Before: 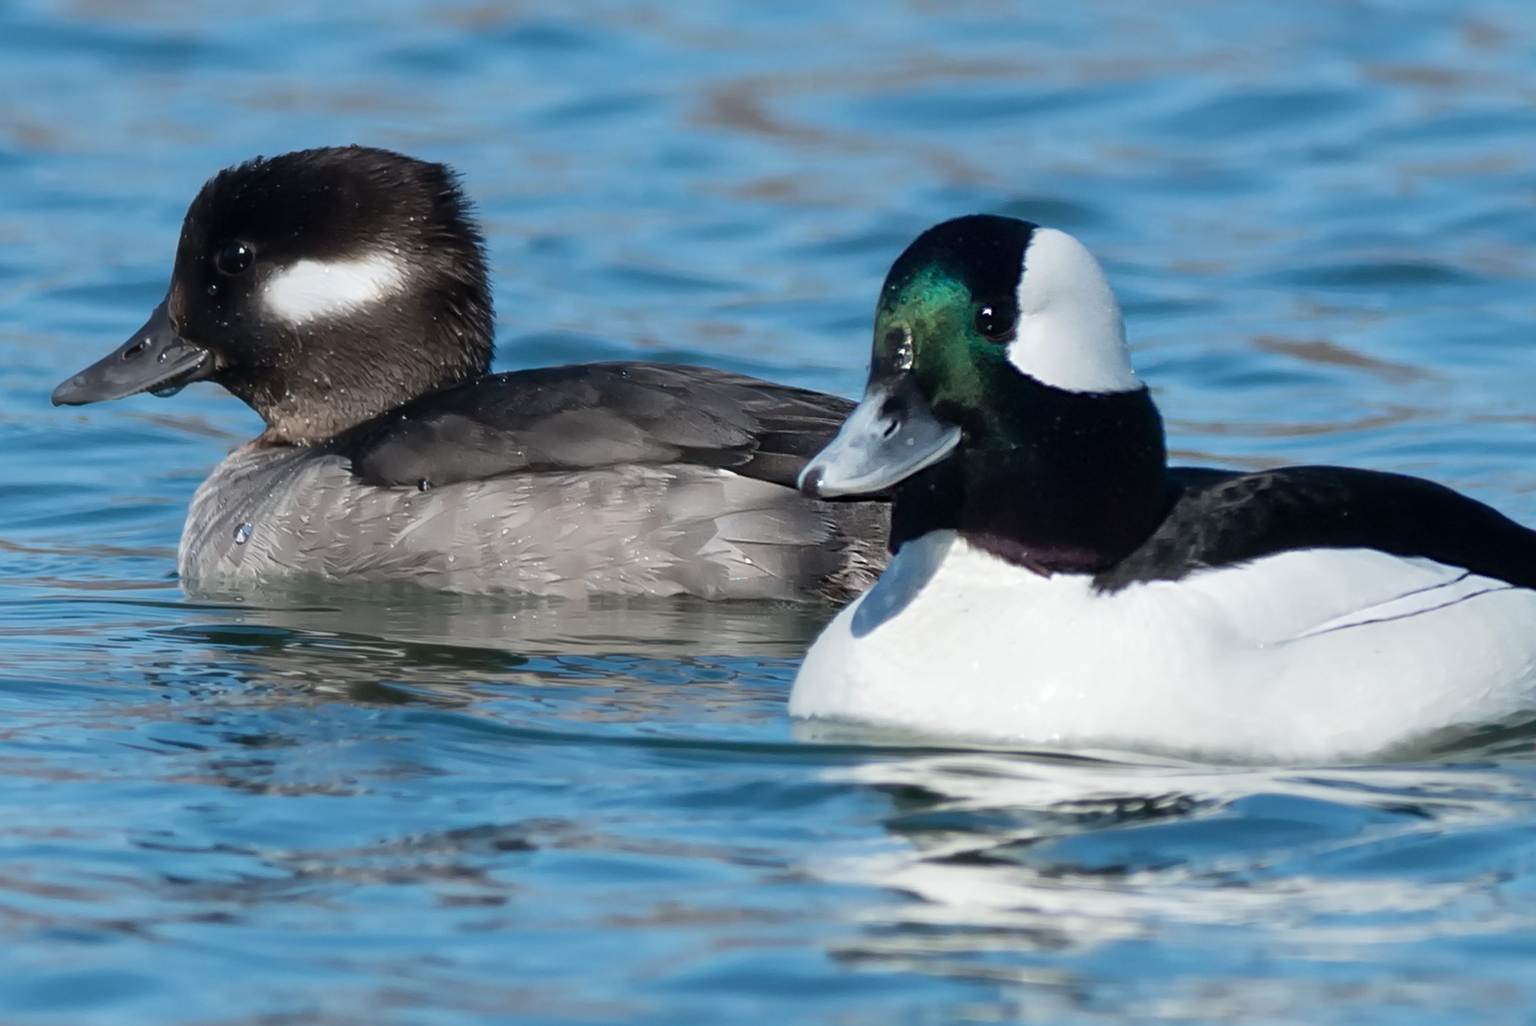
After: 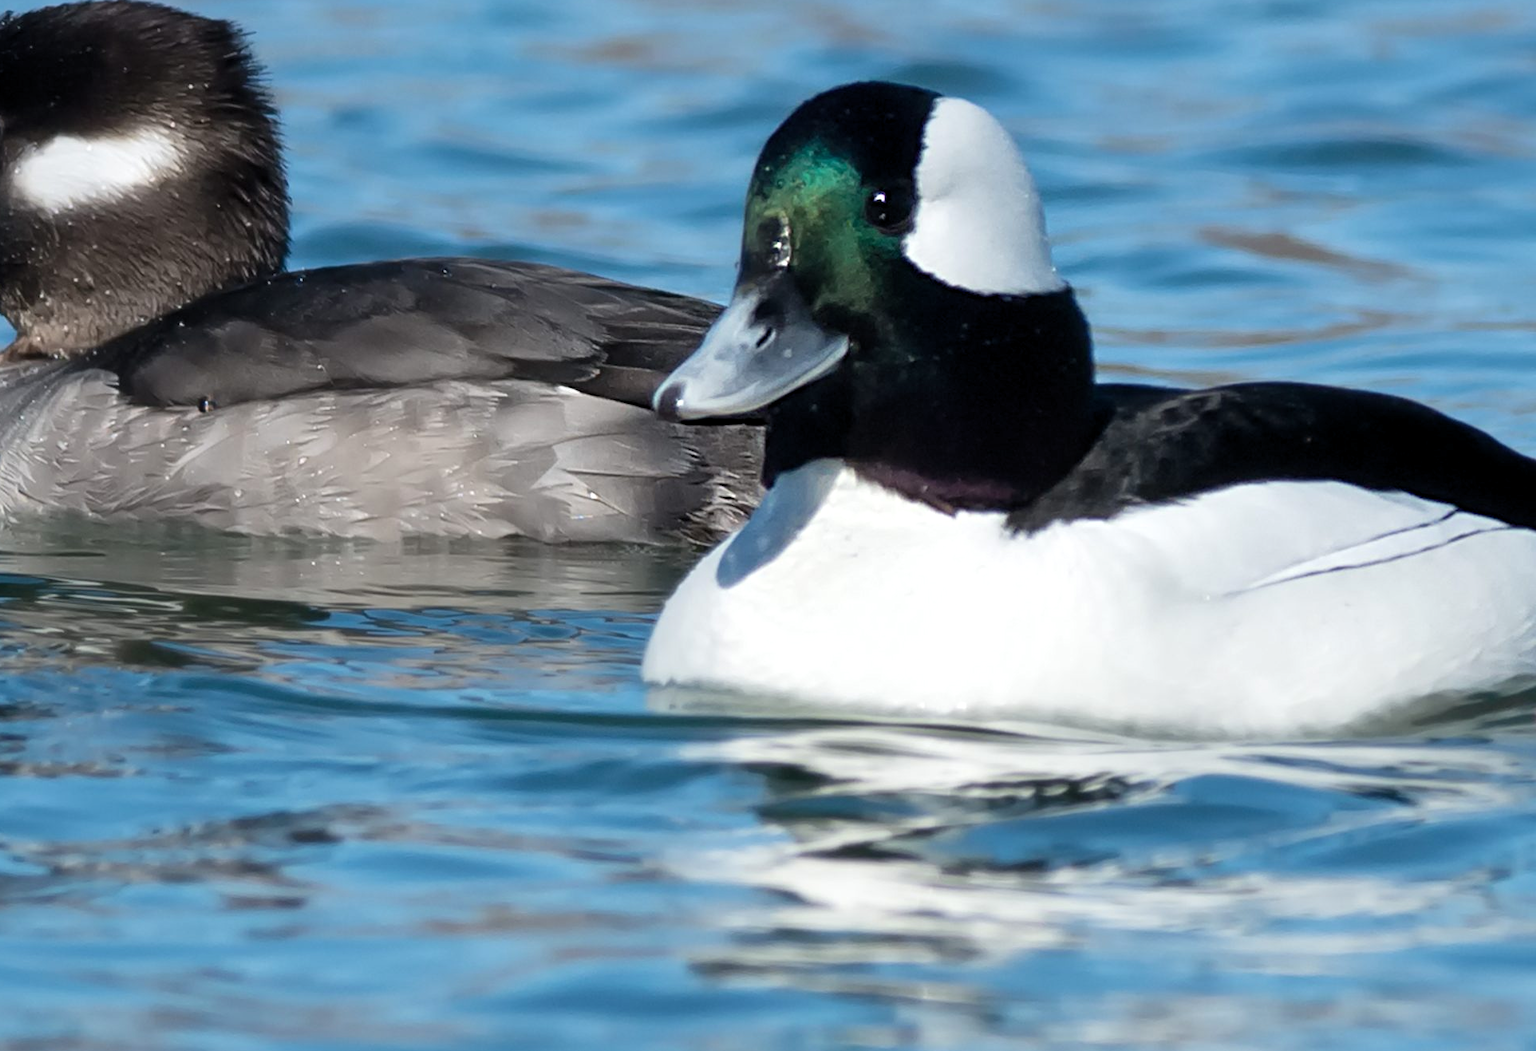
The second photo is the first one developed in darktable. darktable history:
crop: left 16.451%, top 14.315%
levels: black 0.064%, levels [0.016, 0.484, 0.953]
